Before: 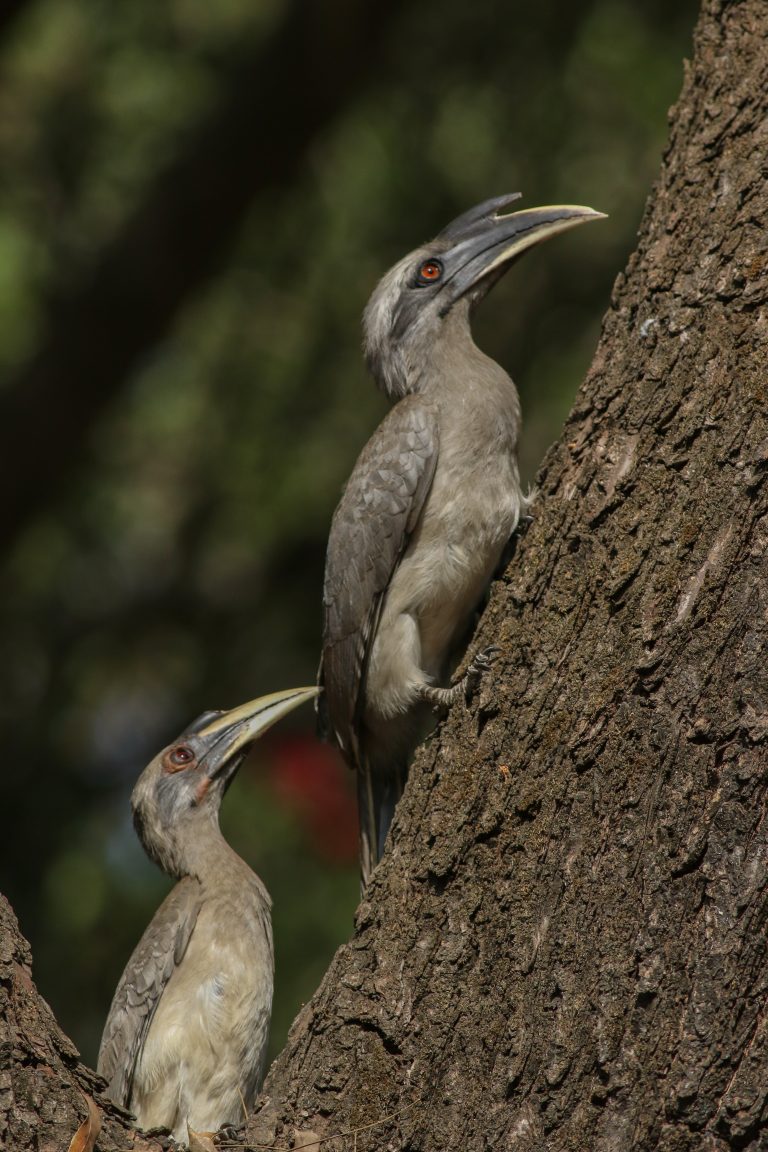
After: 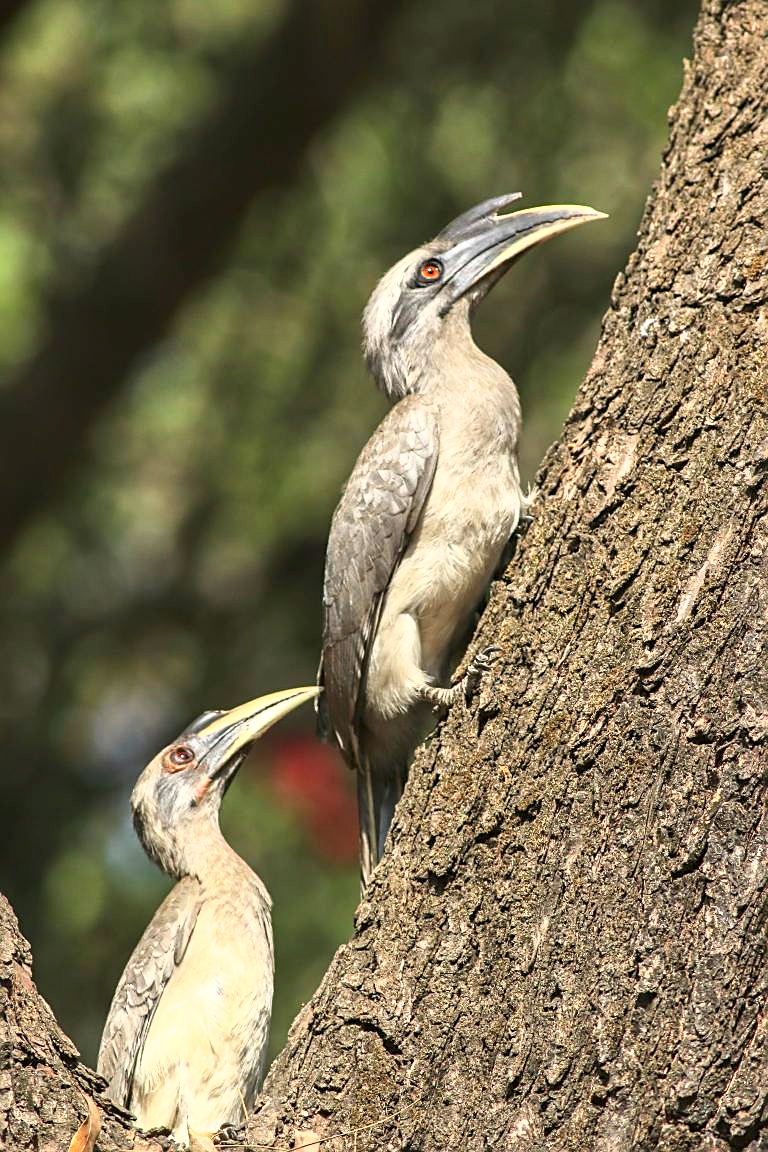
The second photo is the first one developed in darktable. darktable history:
base curve: curves: ch0 [(0, 0) (0.495, 0.917) (1, 1)]
sharpen: on, module defaults
exposure: exposure 0.787 EV, compensate highlight preservation false
